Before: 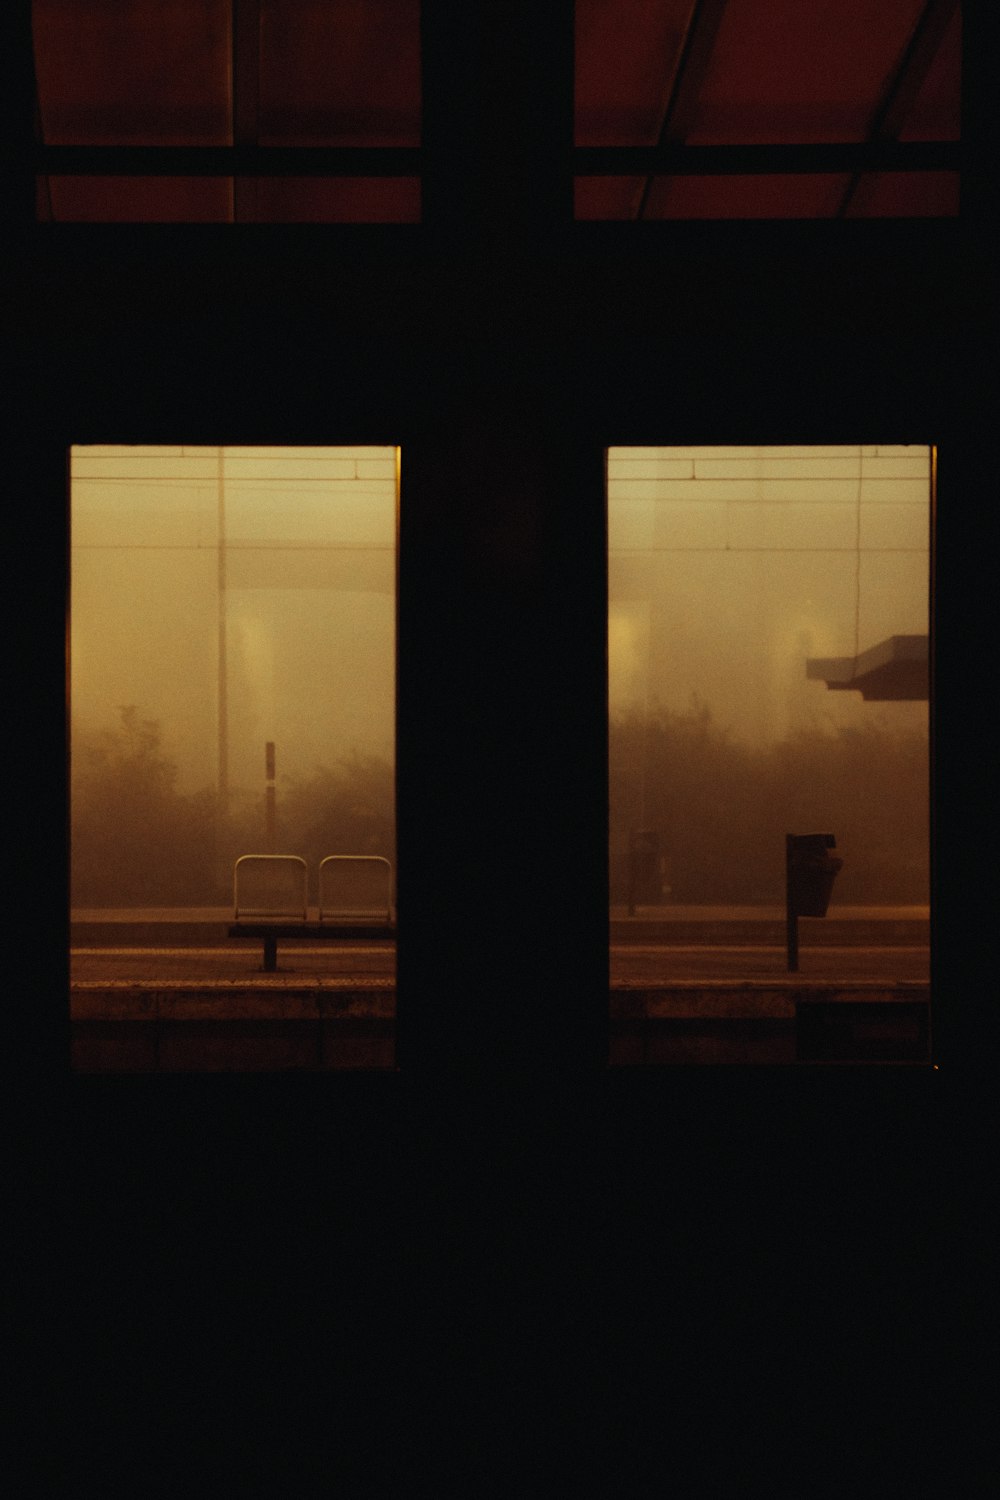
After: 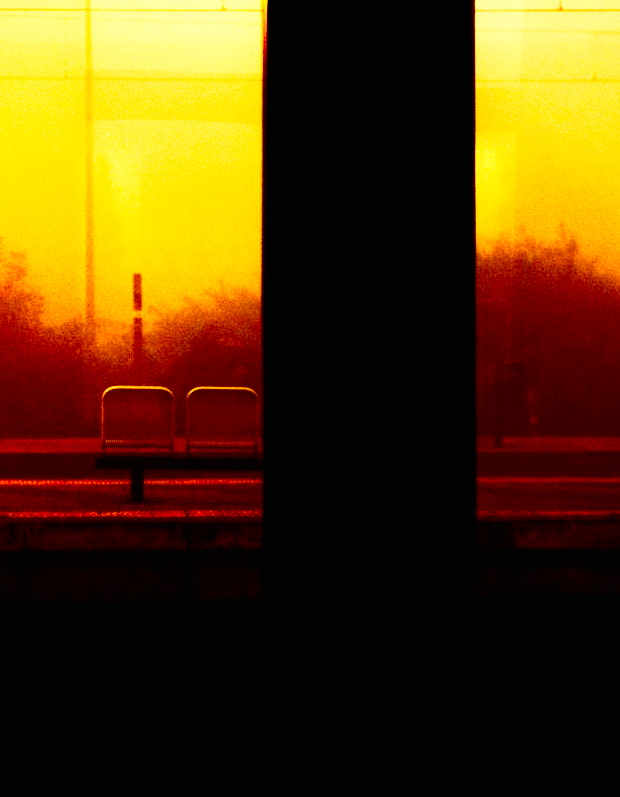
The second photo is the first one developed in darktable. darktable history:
tone equalizer: -8 EV -0.417 EV, -7 EV -0.389 EV, -6 EV -0.333 EV, -5 EV -0.222 EV, -3 EV 0.222 EV, -2 EV 0.333 EV, -1 EV 0.389 EV, +0 EV 0.417 EV, edges refinement/feathering 500, mask exposure compensation -1.57 EV, preserve details no
base curve: curves: ch0 [(0, 0) (0.007, 0.004) (0.027, 0.03) (0.046, 0.07) (0.207, 0.54) (0.442, 0.872) (0.673, 0.972) (1, 1)], preserve colors none
contrast brightness saturation: contrast 0.26, brightness 0.02, saturation 0.87
crop: left 13.312%, top 31.28%, right 24.627%, bottom 15.582%
